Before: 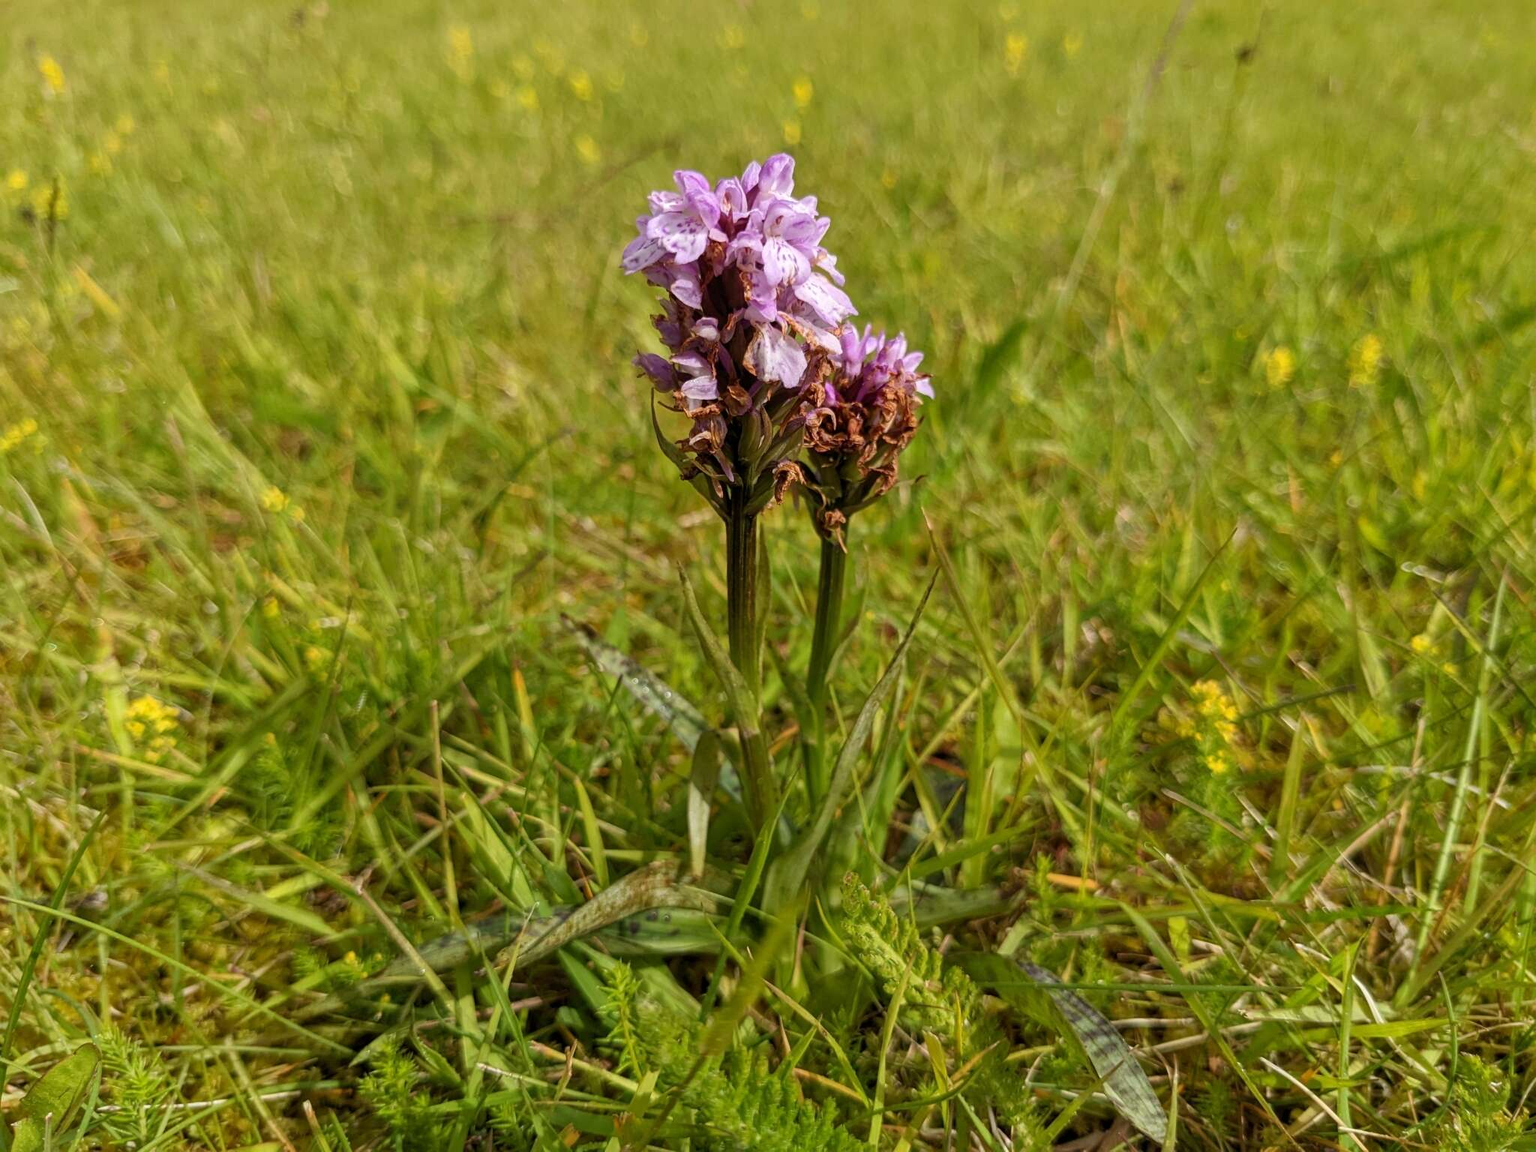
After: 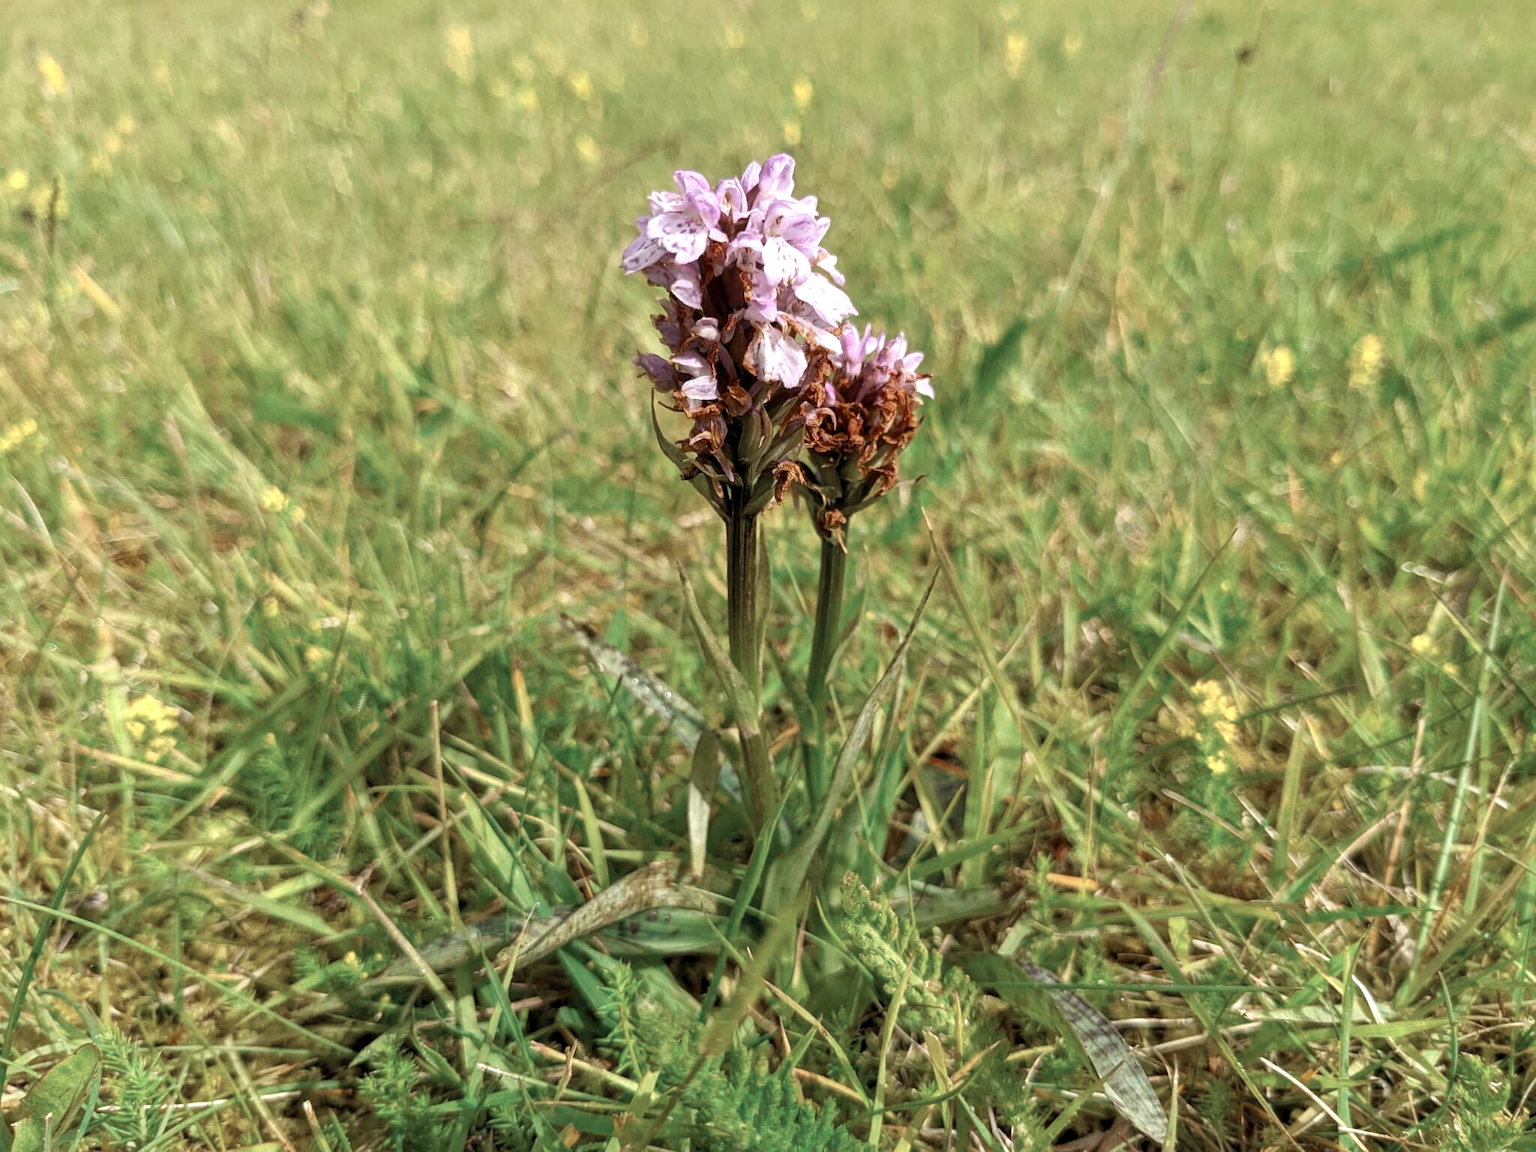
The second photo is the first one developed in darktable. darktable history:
color zones: curves: ch0 [(0, 0.5) (0.125, 0.4) (0.25, 0.5) (0.375, 0.4) (0.5, 0.4) (0.625, 0.35) (0.75, 0.35) (0.875, 0.5)]; ch1 [(0, 0.35) (0.125, 0.45) (0.25, 0.35) (0.375, 0.35) (0.5, 0.35) (0.625, 0.35) (0.75, 0.45) (0.875, 0.35)]; ch2 [(0, 0.6) (0.125, 0.5) (0.25, 0.5) (0.375, 0.6) (0.5, 0.6) (0.625, 0.5) (0.75, 0.5) (0.875, 0.5)], mix 42.1%
exposure: black level correction 0.002, exposure 0.674 EV, compensate highlight preservation false
